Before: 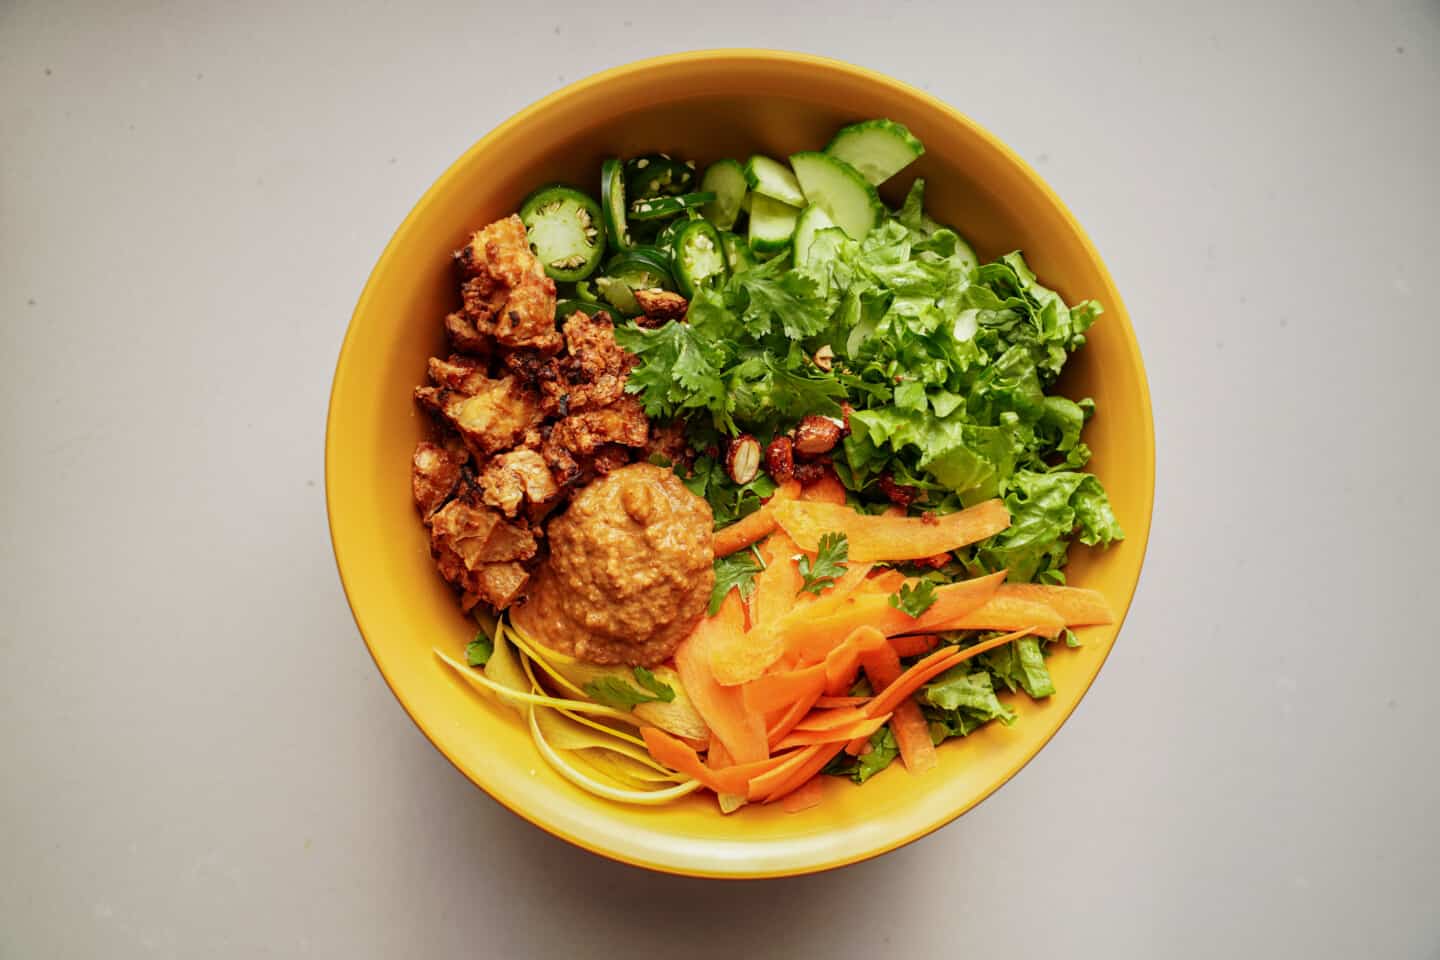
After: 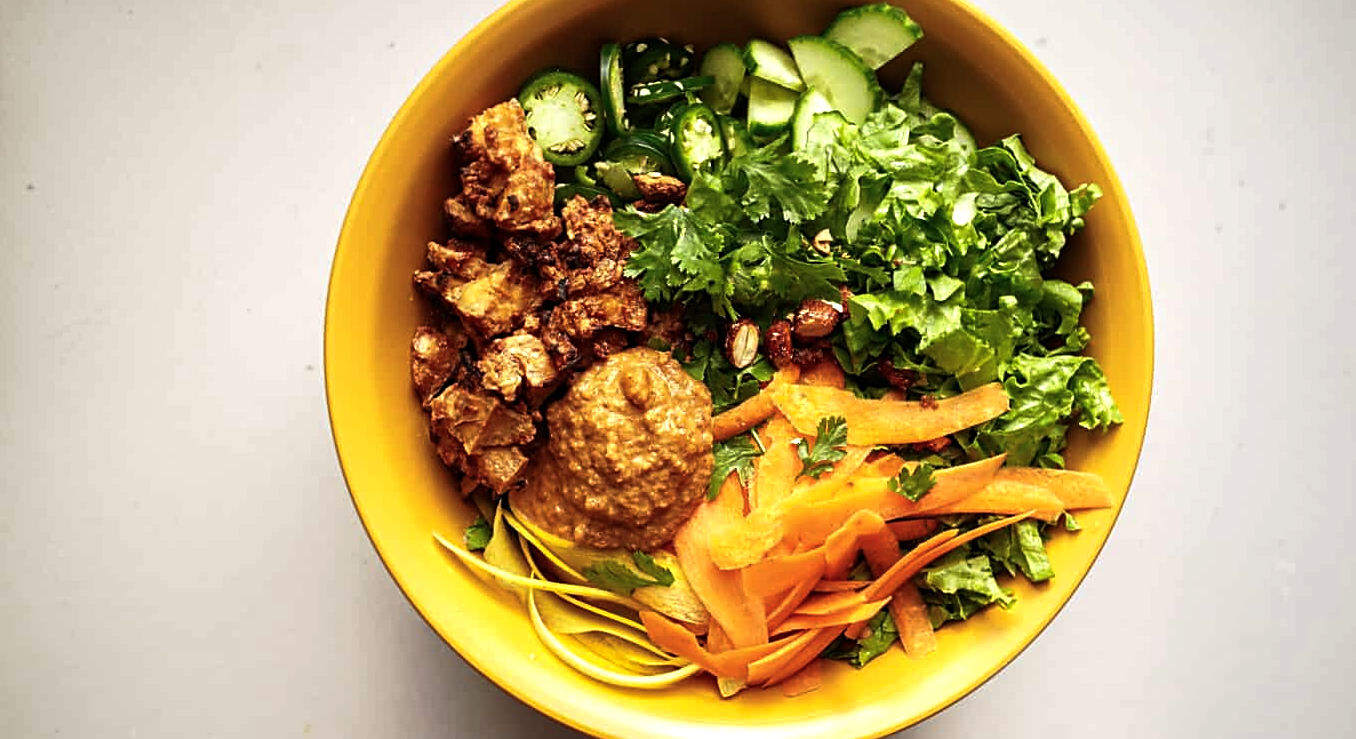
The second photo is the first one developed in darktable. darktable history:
crop and rotate: angle 0.076°, top 12.062%, right 5.603%, bottom 10.705%
color balance rgb: linear chroma grading › global chroma 0.252%, perceptual saturation grading › global saturation 0.246%, perceptual brilliance grading › highlights 14.358%, perceptual brilliance grading › mid-tones -6.672%, perceptual brilliance grading › shadows -26.586%, contrast 5.086%
sharpen: on, module defaults
